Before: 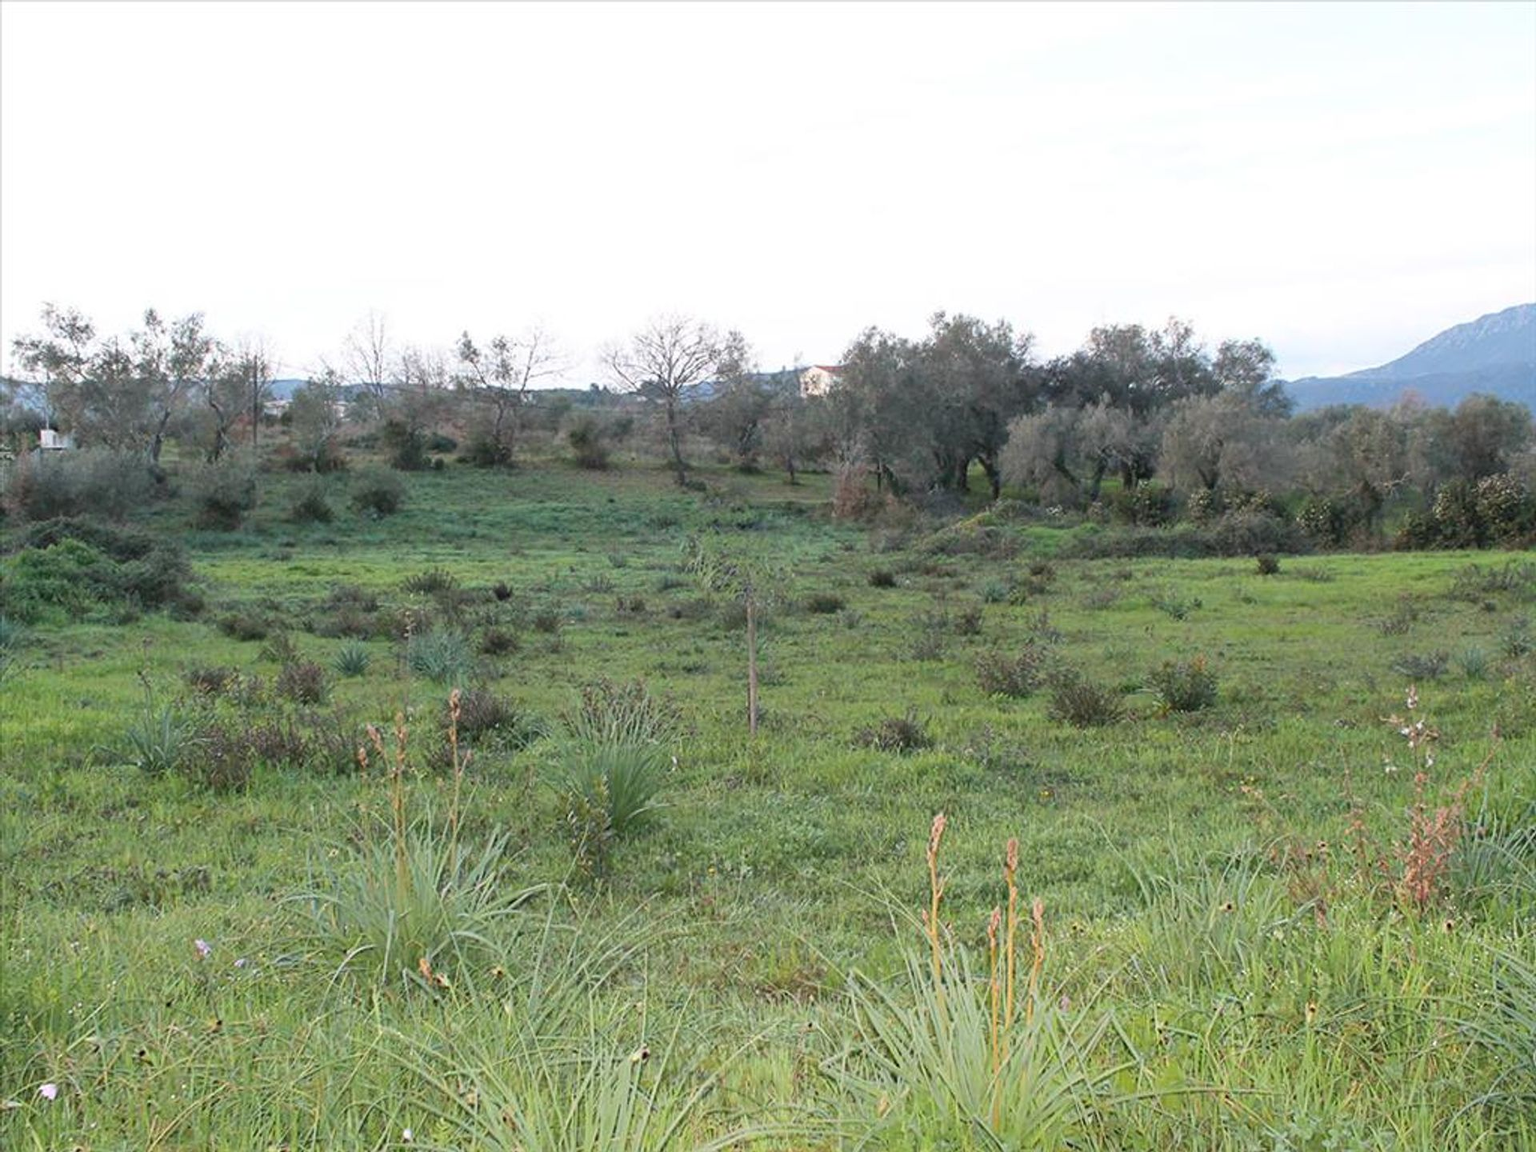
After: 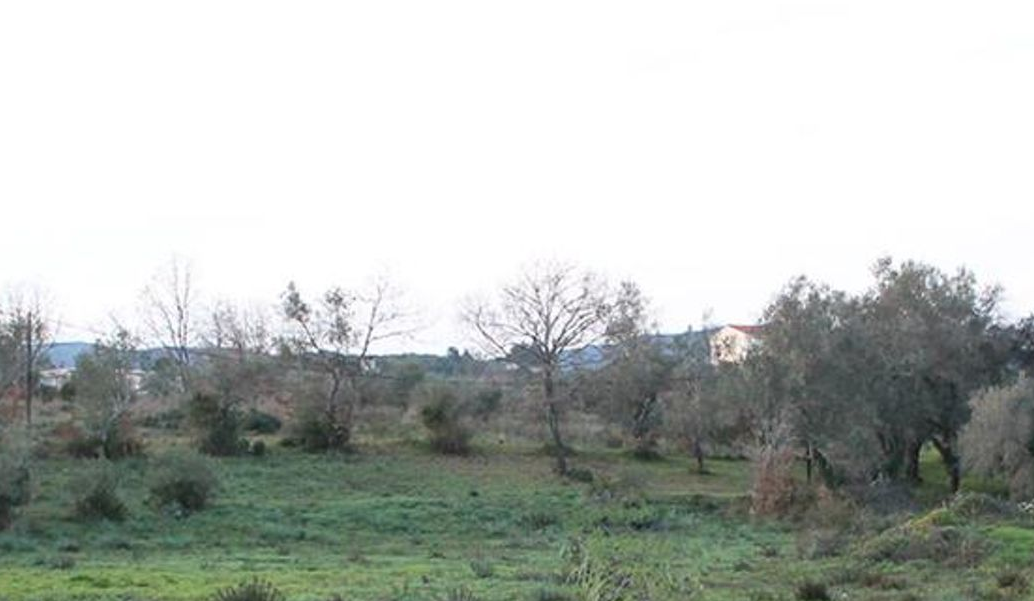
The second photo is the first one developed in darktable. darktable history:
crop: left 15.139%, top 9.167%, right 30.962%, bottom 49.033%
